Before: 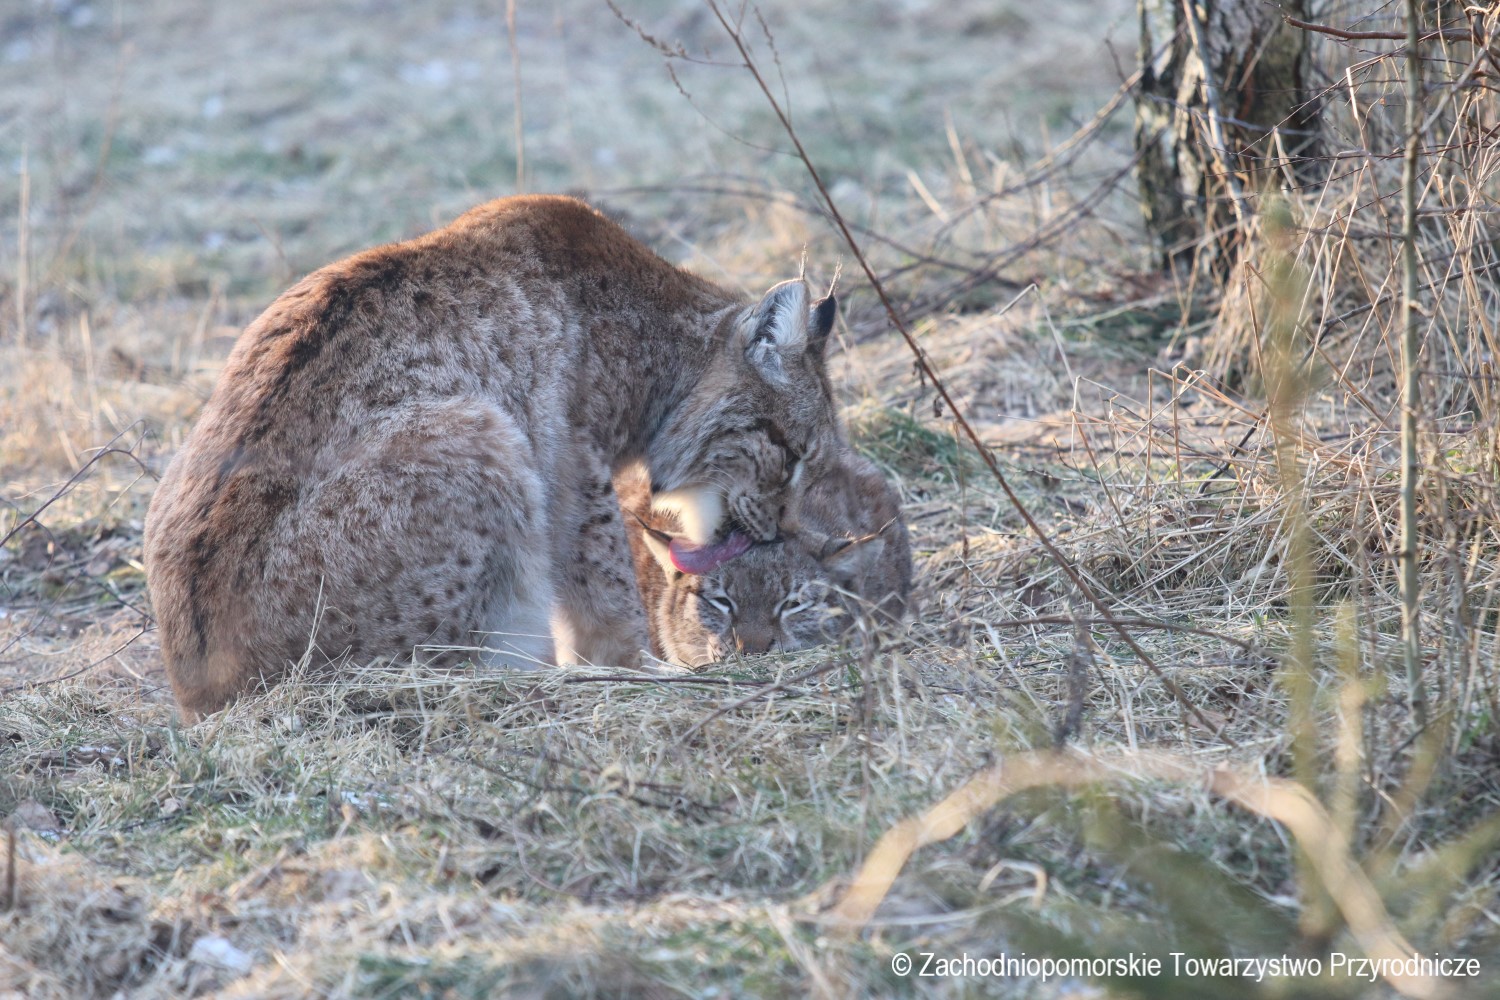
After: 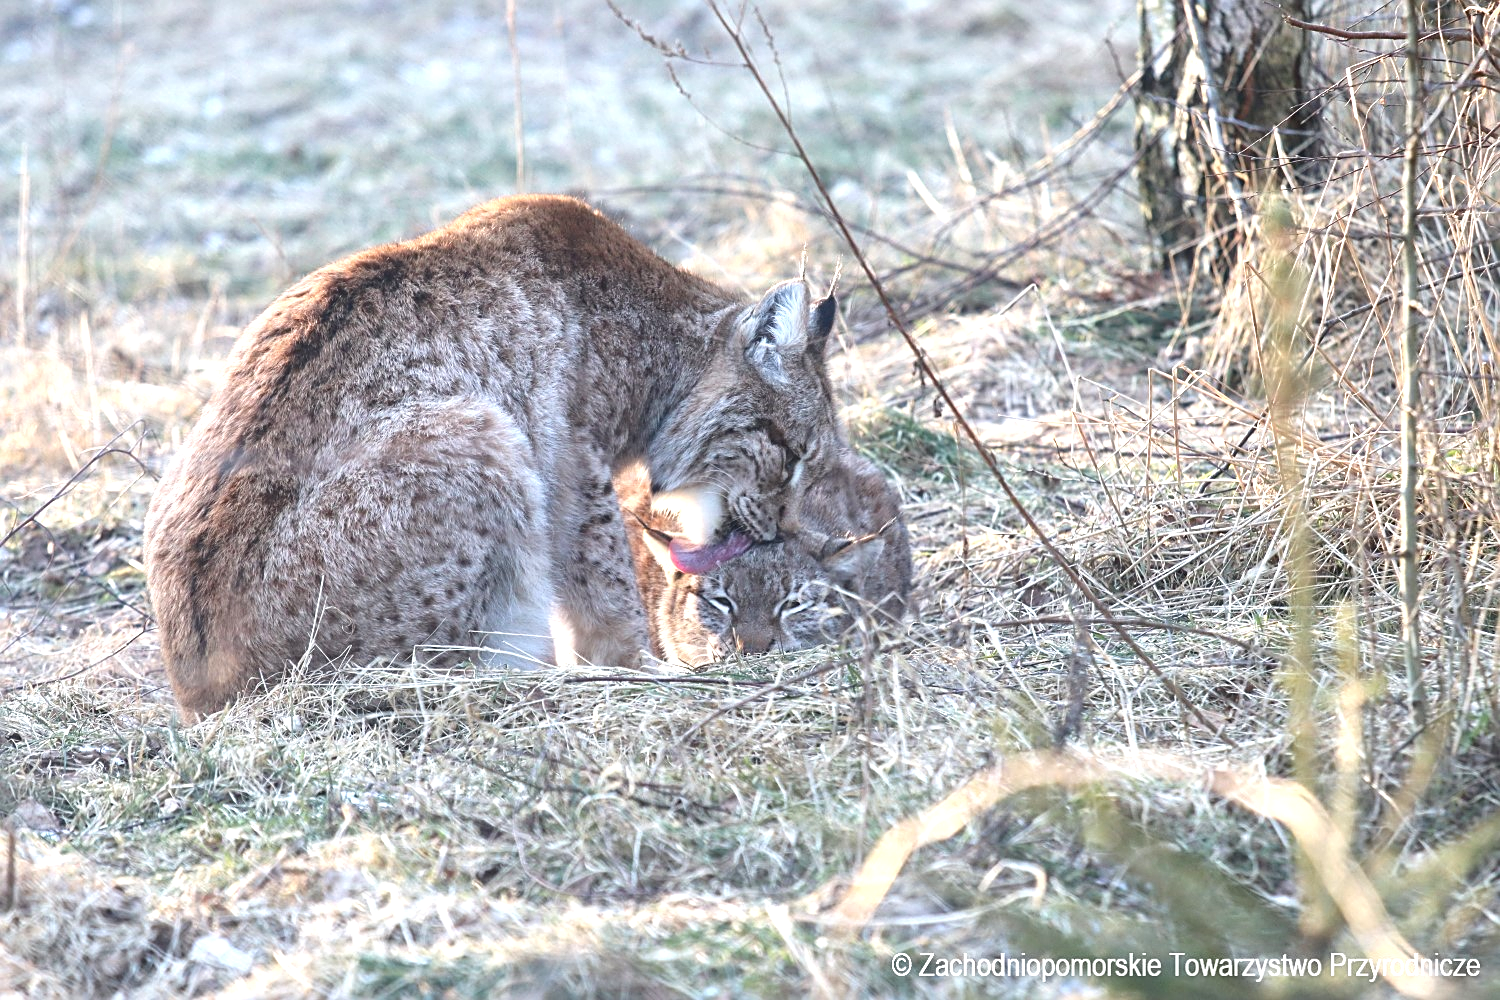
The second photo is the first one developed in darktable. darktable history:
local contrast: mode bilateral grid, contrast 21, coarseness 49, detail 119%, midtone range 0.2
sharpen: on, module defaults
exposure: exposure 0.733 EV, compensate exposure bias true, compensate highlight preservation false
